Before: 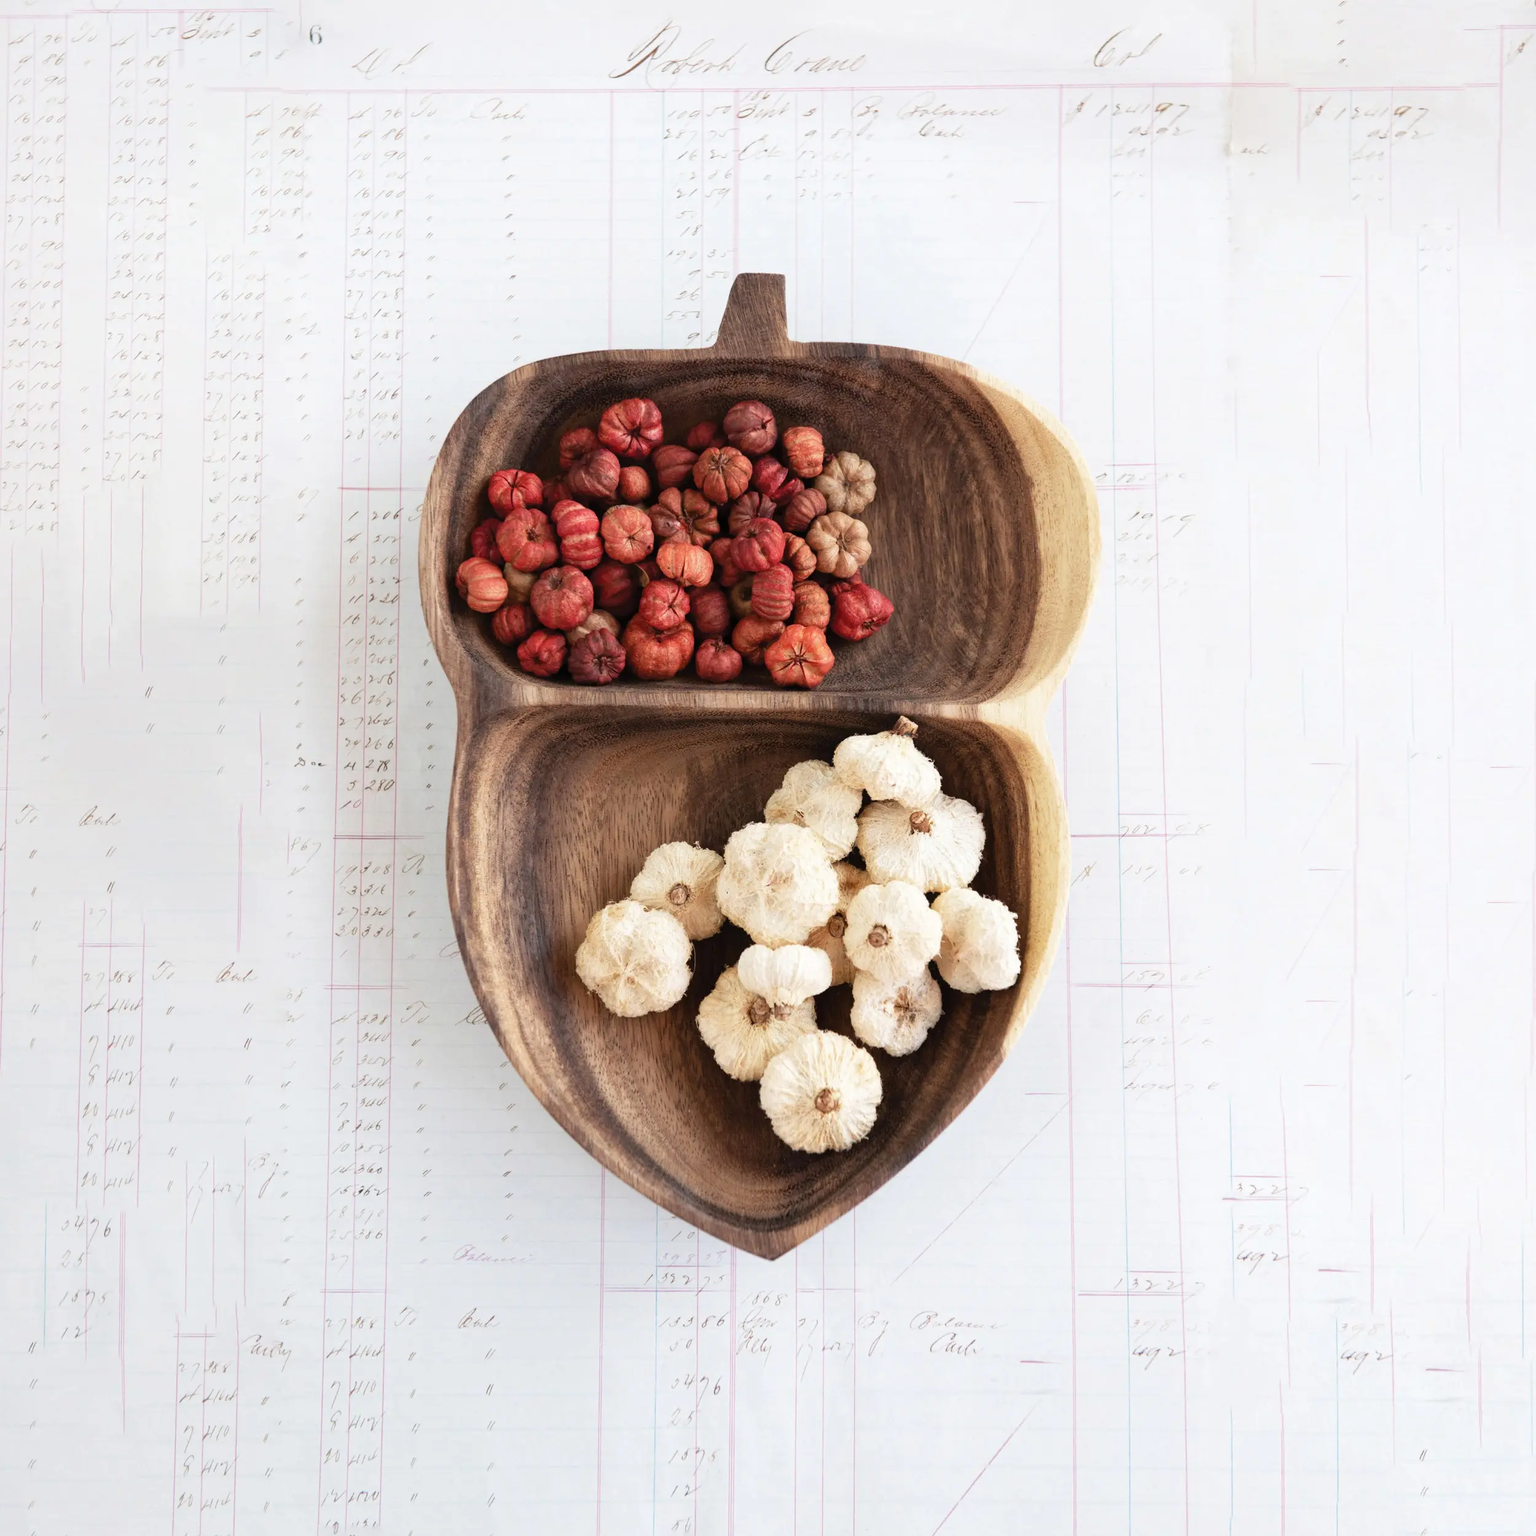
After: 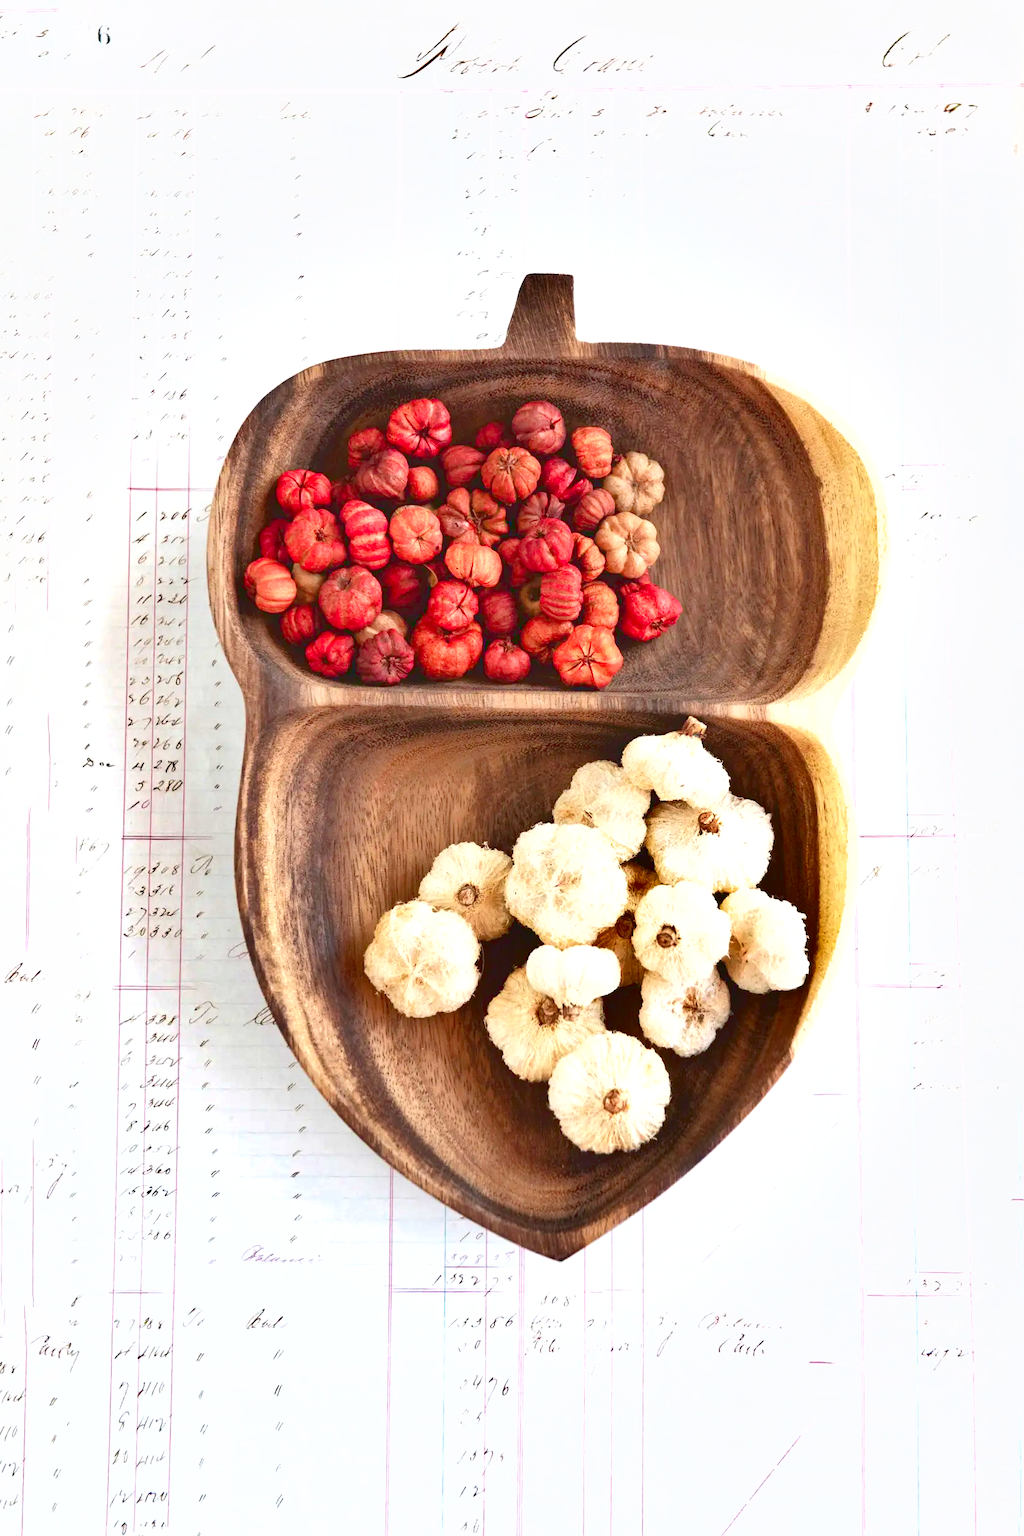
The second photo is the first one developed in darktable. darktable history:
tone curve: curves: ch0 [(0, 0) (0.003, 0.132) (0.011, 0.13) (0.025, 0.134) (0.044, 0.138) (0.069, 0.154) (0.1, 0.17) (0.136, 0.198) (0.177, 0.25) (0.224, 0.308) (0.277, 0.371) (0.335, 0.432) (0.399, 0.491) (0.468, 0.55) (0.543, 0.612) (0.623, 0.679) (0.709, 0.766) (0.801, 0.842) (0.898, 0.912) (1, 1)], color space Lab, linked channels
crop and rotate: left 13.839%, right 19.479%
contrast brightness saturation: contrast 0.082, saturation 0.202
exposure: exposure 0.489 EV, compensate highlight preservation false
shadows and highlights: shadows 30.72, highlights -62.84, soften with gaussian
